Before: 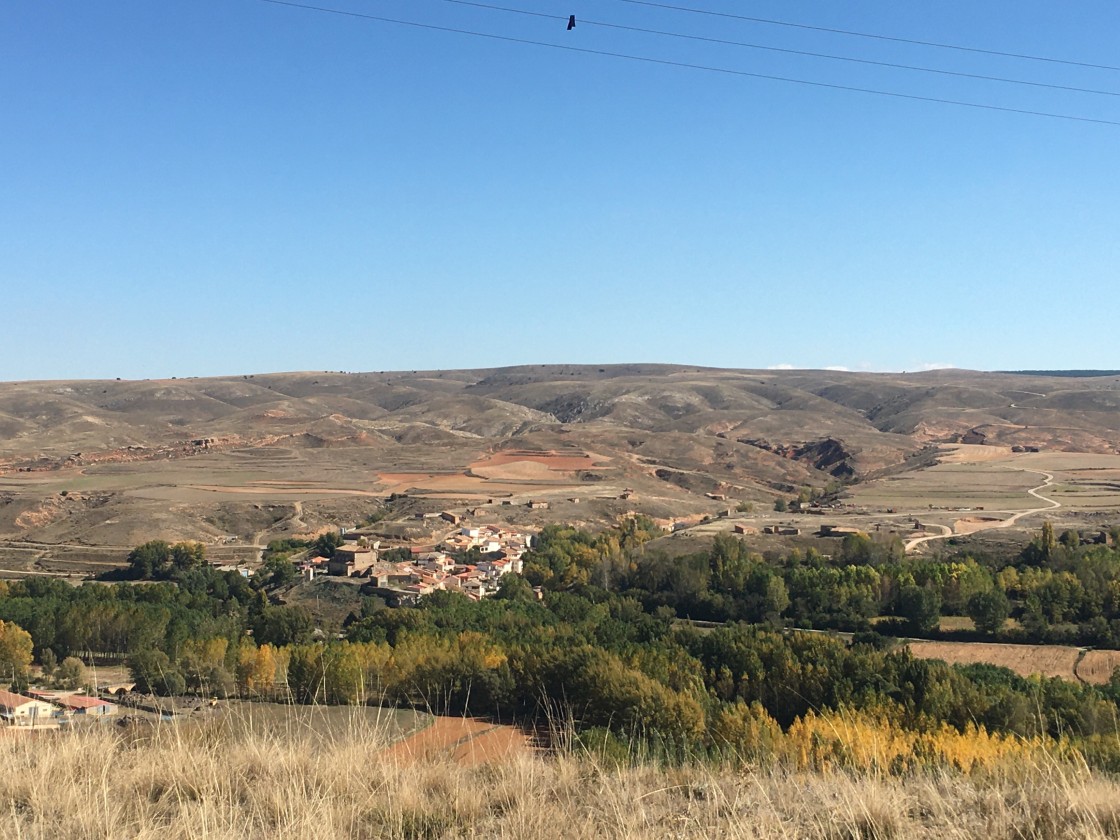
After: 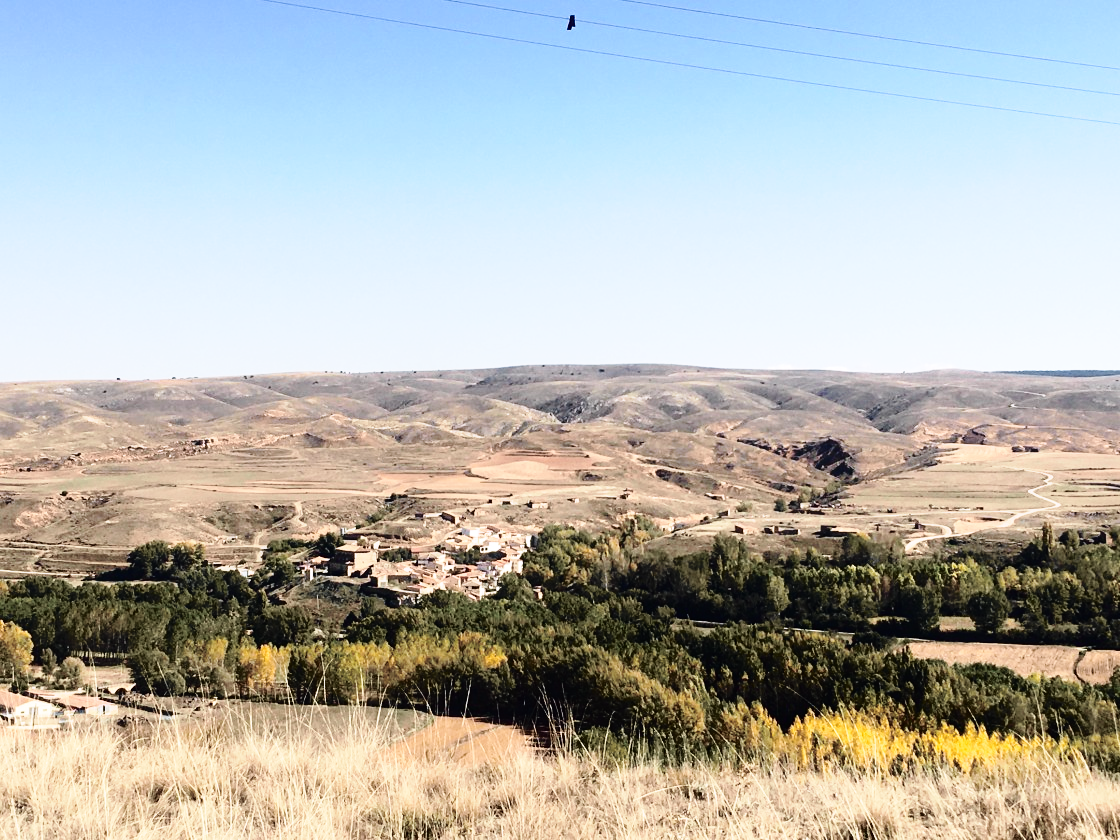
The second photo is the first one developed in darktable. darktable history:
base curve: curves: ch0 [(0, 0) (0.028, 0.03) (0.121, 0.232) (0.46, 0.748) (0.859, 0.968) (1, 1)], preserve colors none
color balance rgb: perceptual brilliance grading › highlights 14.29%, perceptual brilliance grading › mid-tones -5.92%, perceptual brilliance grading › shadows -26.83%, global vibrance 31.18%
tone curve: curves: ch0 [(0, 0) (0.105, 0.044) (0.195, 0.128) (0.283, 0.283) (0.384, 0.404) (0.485, 0.531) (0.635, 0.7) (0.832, 0.858) (1, 0.977)]; ch1 [(0, 0) (0.161, 0.092) (0.35, 0.33) (0.379, 0.401) (0.448, 0.478) (0.498, 0.503) (0.531, 0.537) (0.586, 0.563) (0.687, 0.648) (1, 1)]; ch2 [(0, 0) (0.359, 0.372) (0.437, 0.437) (0.483, 0.484) (0.53, 0.515) (0.556, 0.553) (0.635, 0.589) (1, 1)], color space Lab, independent channels, preserve colors none
